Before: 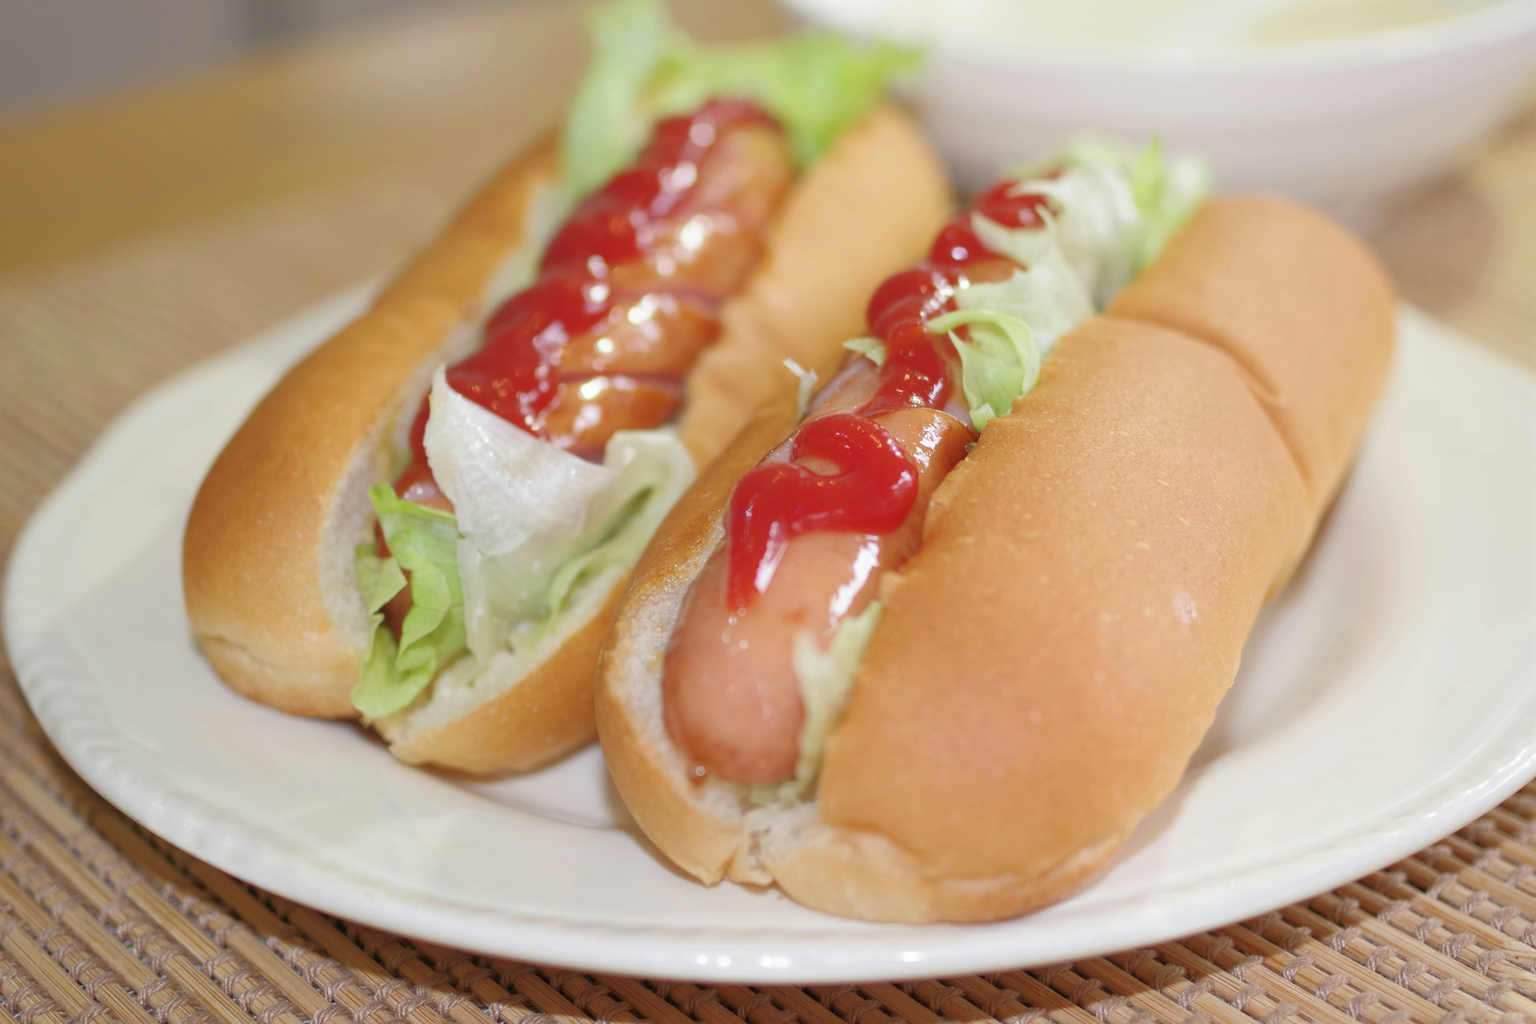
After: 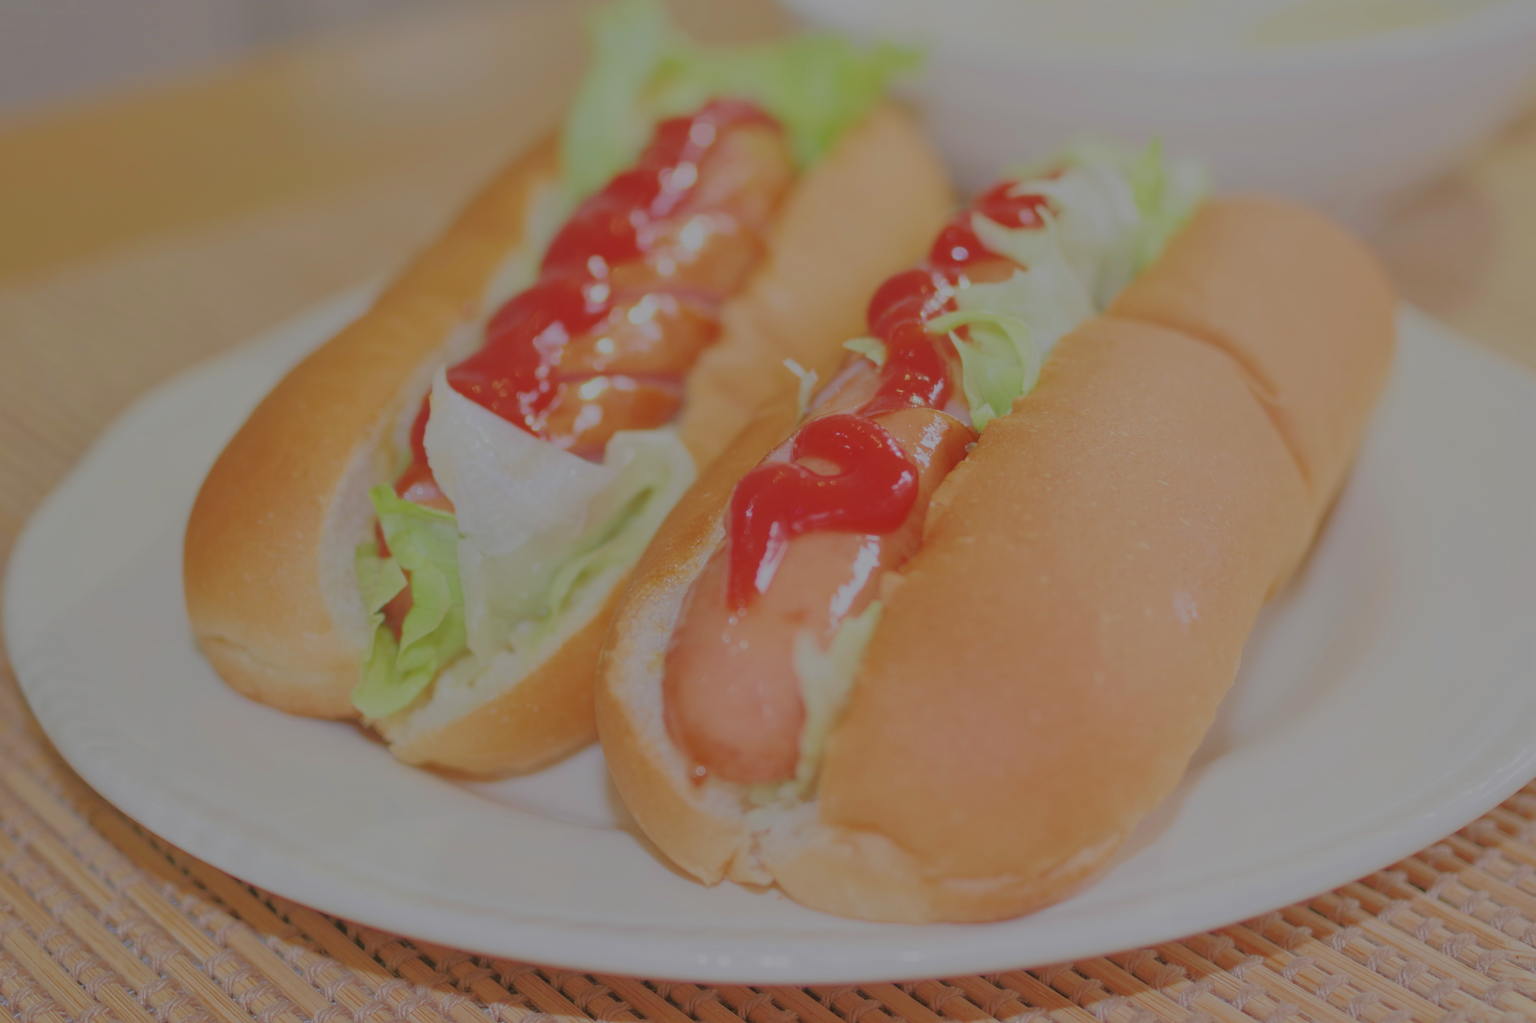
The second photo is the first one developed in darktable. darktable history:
filmic rgb: black relative exposure -16 EV, white relative exposure 8 EV, threshold 3 EV, hardness 4.17, latitude 50%, contrast 0.5, color science v5 (2021), contrast in shadows safe, contrast in highlights safe, enable highlight reconstruction true
tone equalizer: -8 EV 0.001 EV, -7 EV -0.004 EV, -6 EV 0.009 EV, -5 EV 0.032 EV, -4 EV 0.276 EV, -3 EV 0.644 EV, -2 EV 0.584 EV, -1 EV 0.187 EV, +0 EV 0.024 EV
contrast brightness saturation: contrast -0.08, brightness -0.04, saturation -0.11
white balance: red 1.004, blue 1.024
